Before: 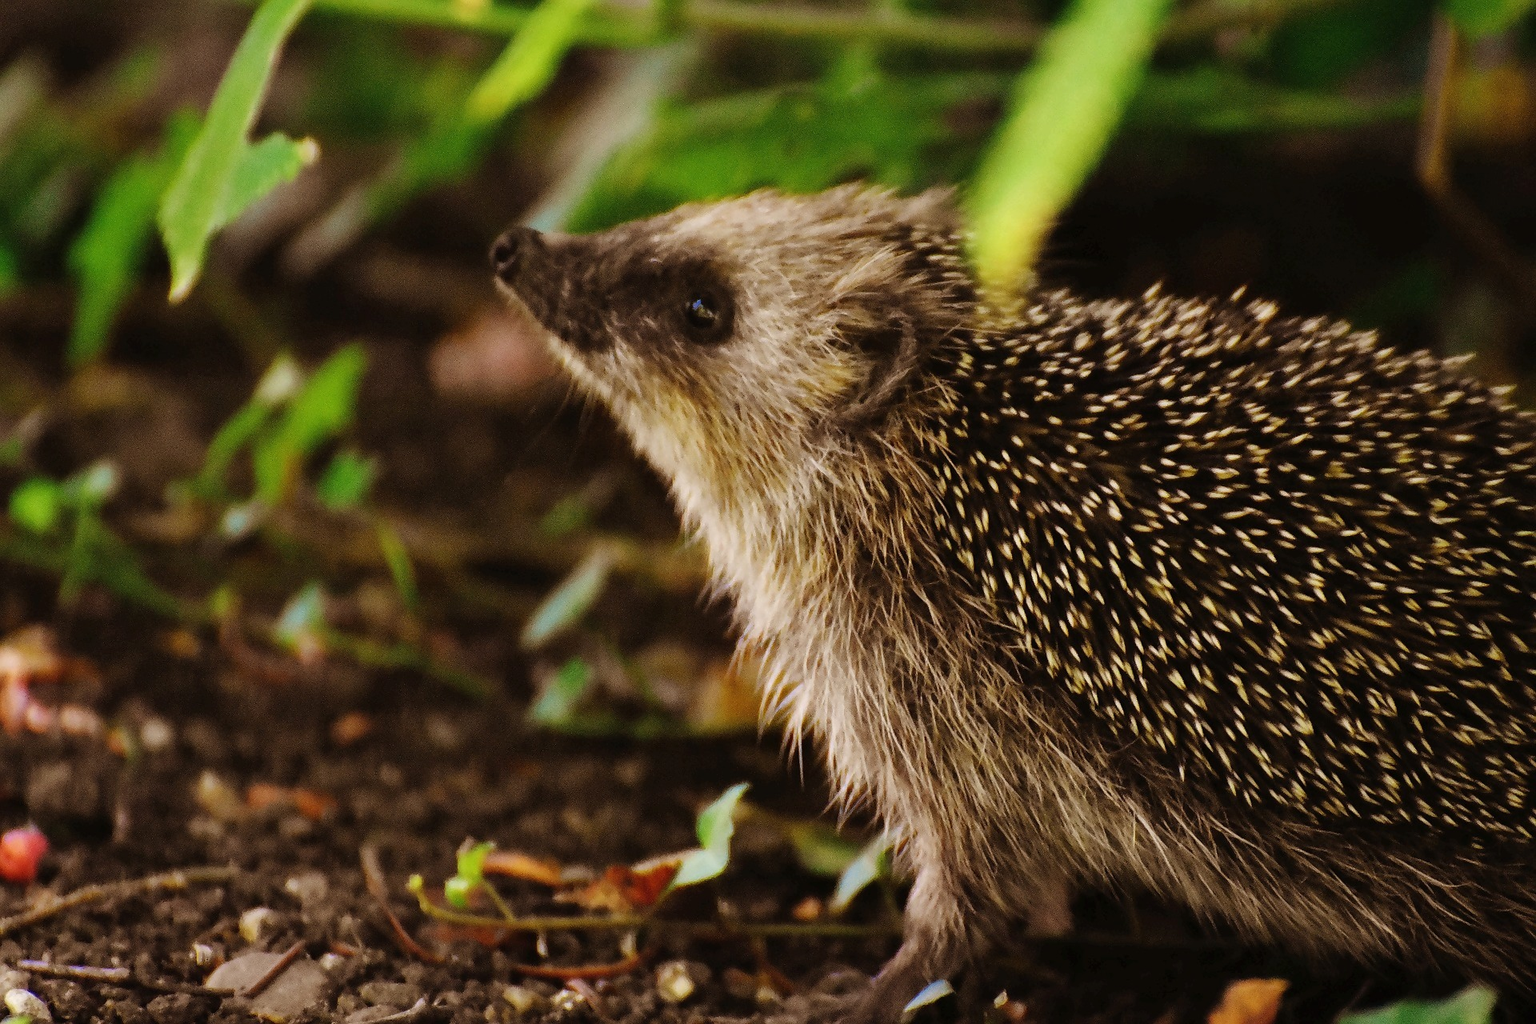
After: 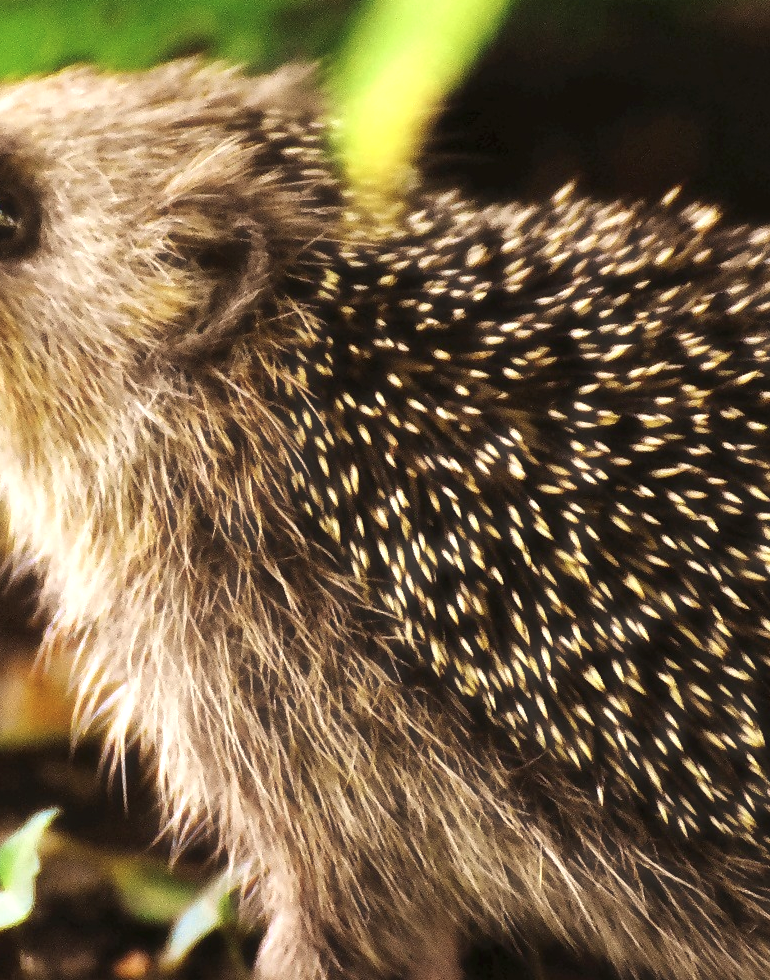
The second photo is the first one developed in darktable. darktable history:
contrast brightness saturation: saturation -0.05
crop: left 45.721%, top 13.393%, right 14.118%, bottom 10.01%
haze removal: strength -0.1, adaptive false
exposure: exposure 0.781 EV, compensate highlight preservation false
